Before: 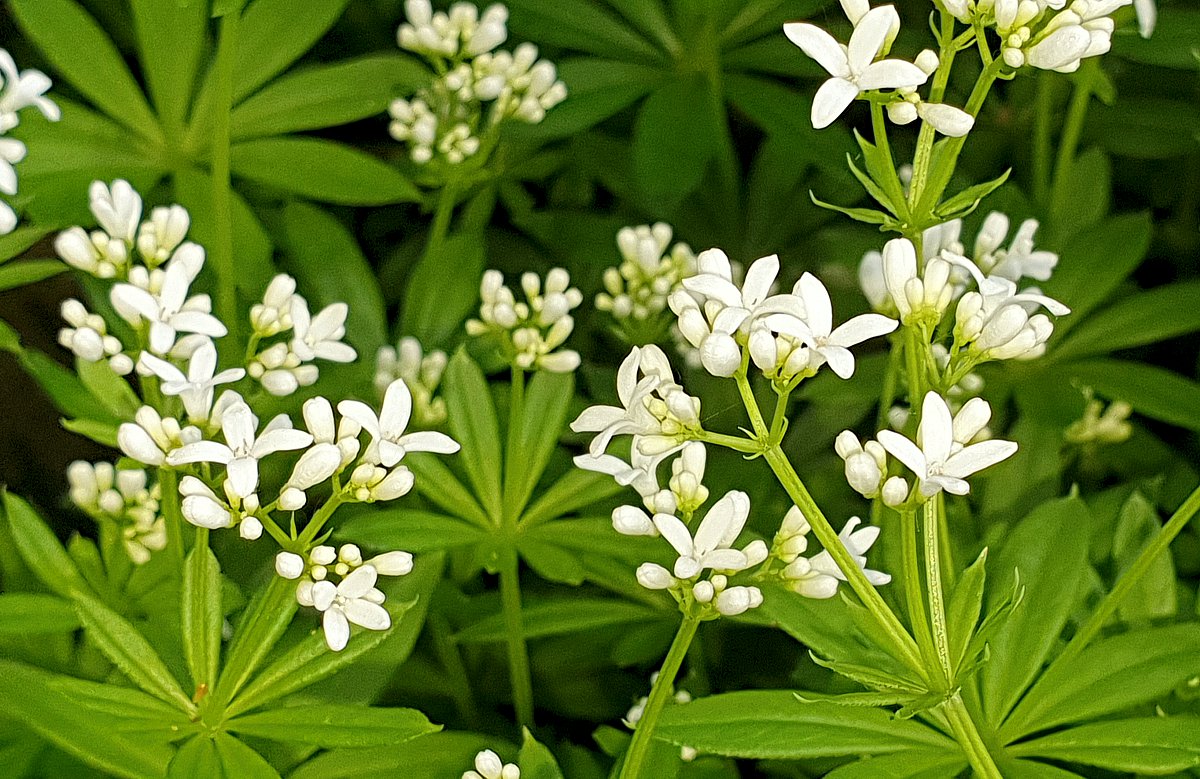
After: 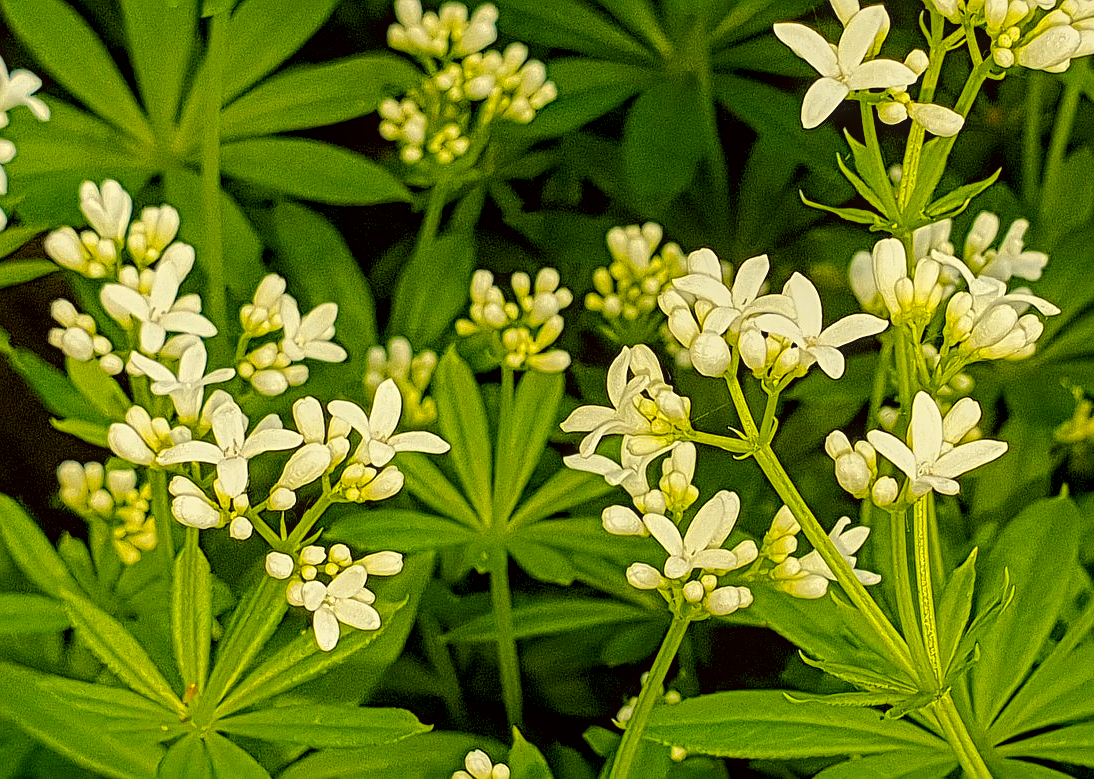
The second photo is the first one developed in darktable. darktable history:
exposure: black level correction 0.006, exposure -0.224 EV, compensate highlight preservation false
sharpen: radius 2.132, amount 0.387, threshold 0.167
crop and rotate: left 0.861%, right 7.935%
local contrast: on, module defaults
color balance rgb: shadows lift › chroma 3.132%, shadows lift › hue 278.93°, highlights gain › chroma 7.986%, highlights gain › hue 81.72°, perceptual saturation grading › global saturation 37.006%, perceptual saturation grading › shadows 35.646%, perceptual brilliance grading › mid-tones 9.825%, perceptual brilliance grading › shadows 15.244%
tone equalizer: on, module defaults
color correction: highlights a* -3.43, highlights b* -6.38, shadows a* 3.24, shadows b* 5.4
